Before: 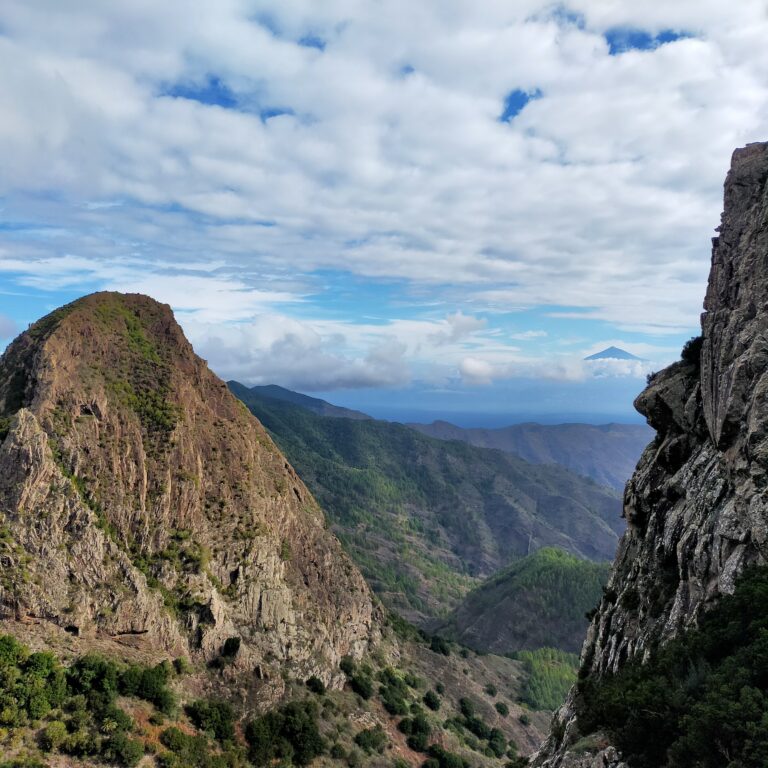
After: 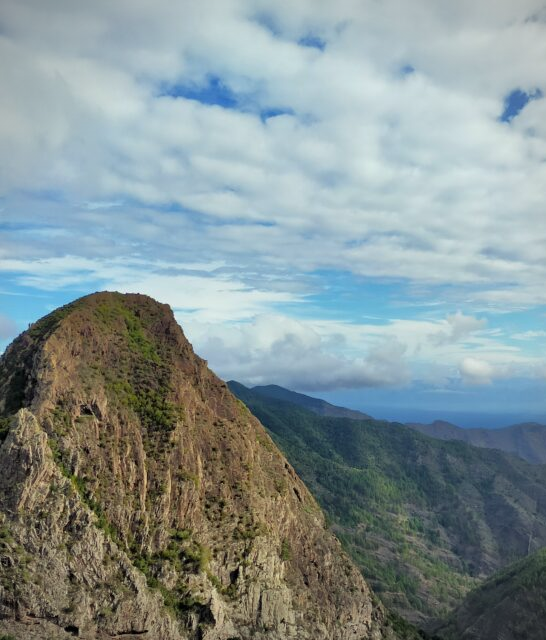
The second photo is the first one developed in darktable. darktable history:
color correction: highlights a* -4.28, highlights b* 6.53
vignetting: fall-off radius 60.92%
crop: right 28.885%, bottom 16.626%
tone equalizer: on, module defaults
